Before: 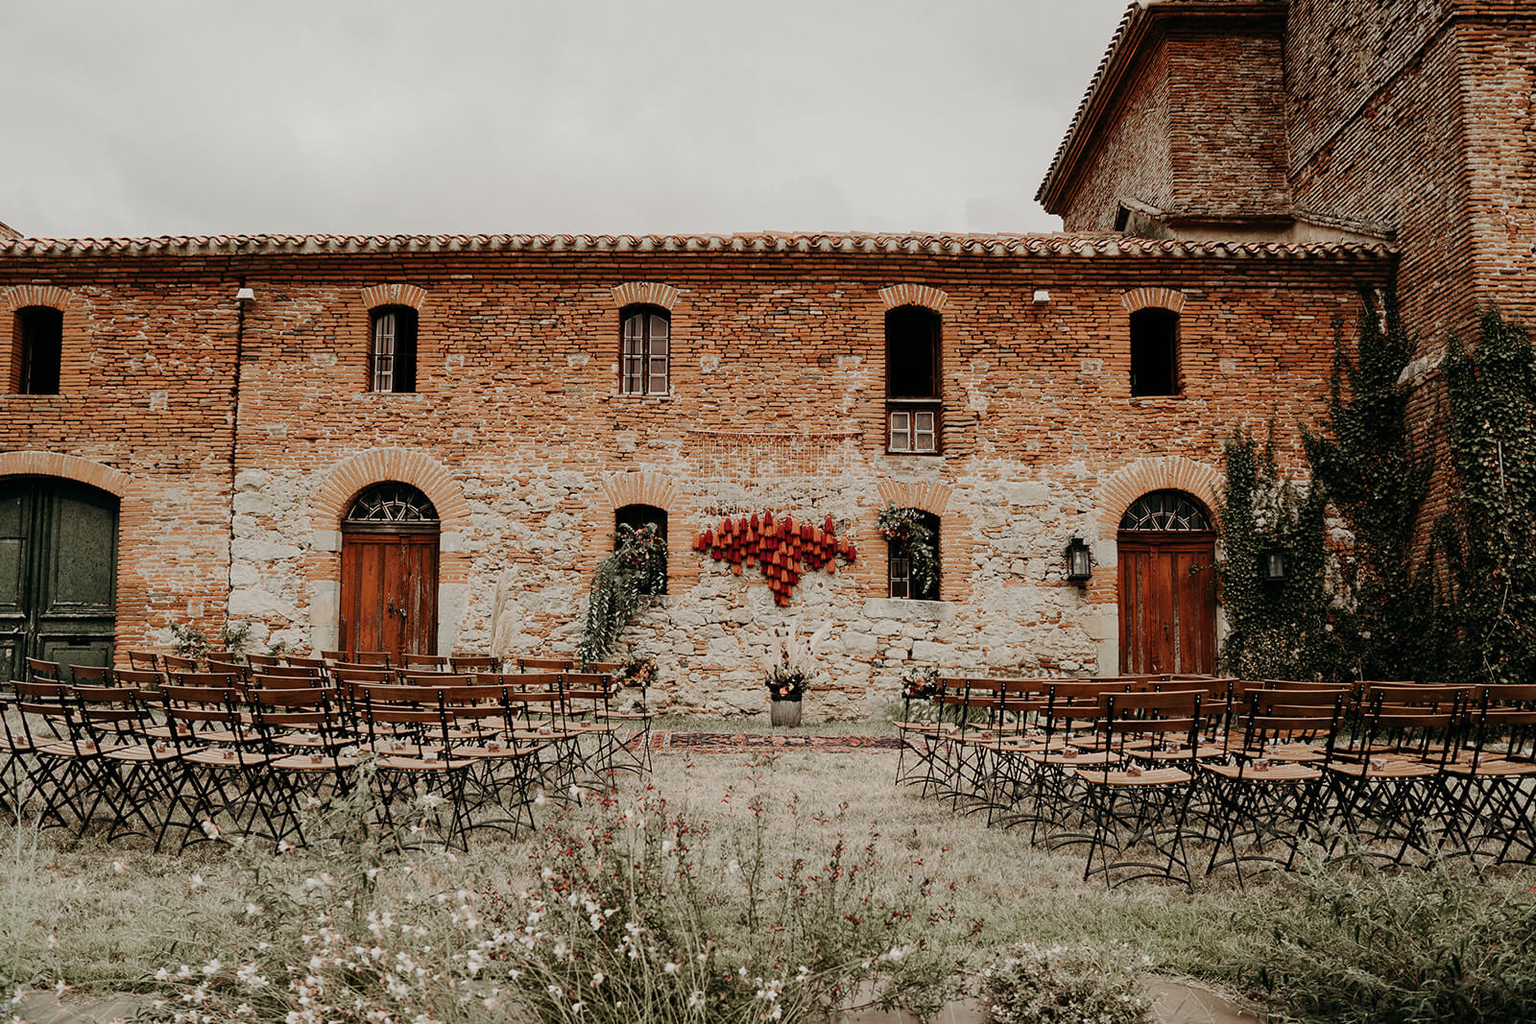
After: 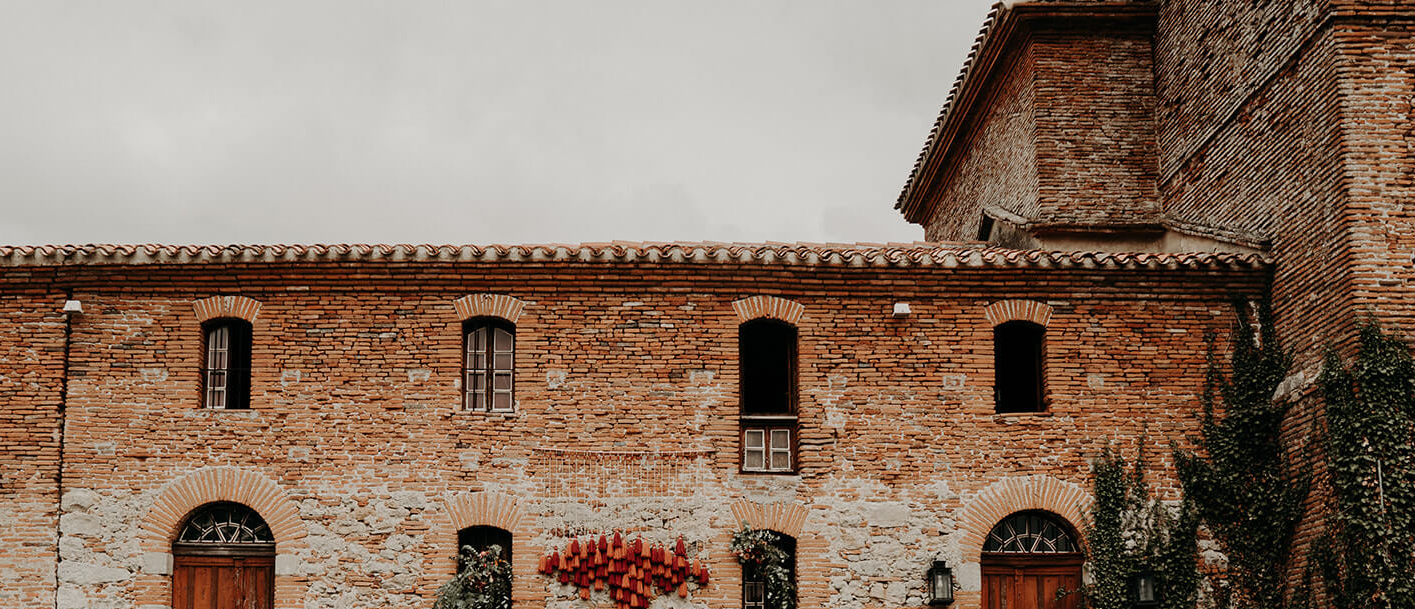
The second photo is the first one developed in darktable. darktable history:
crop and rotate: left 11.56%, bottom 42.861%
